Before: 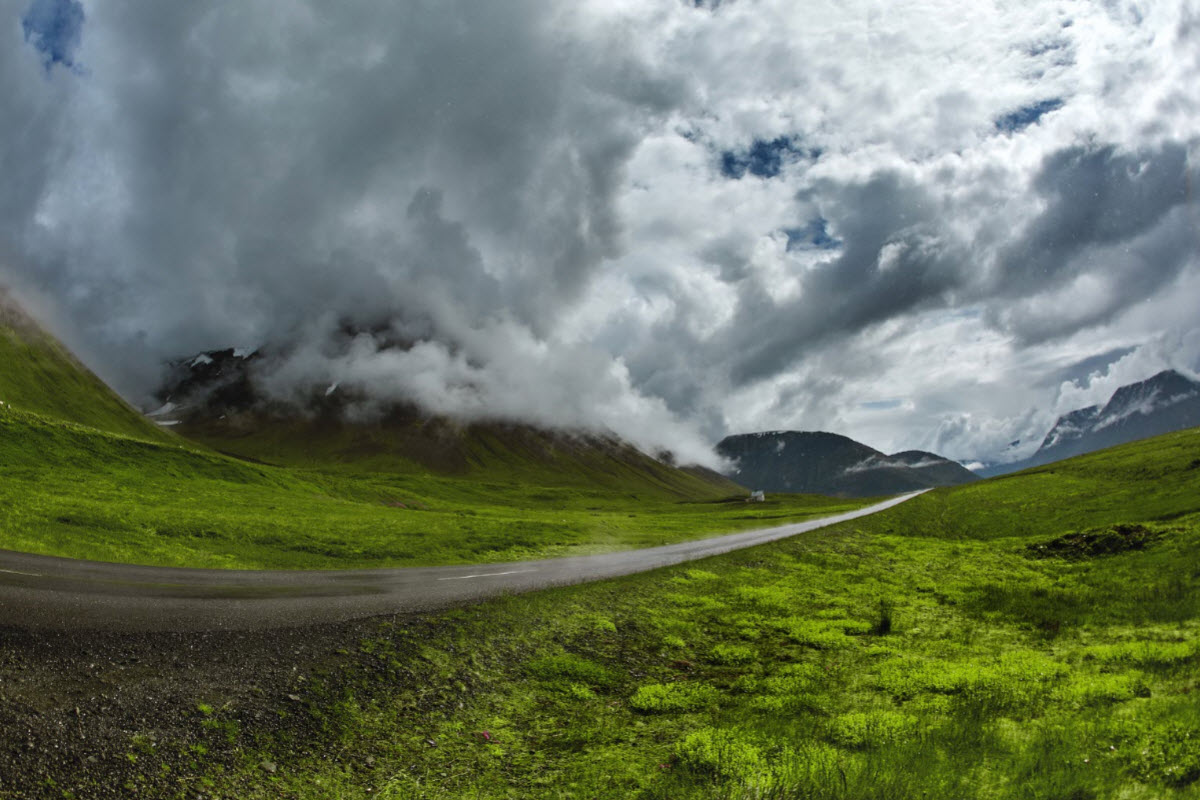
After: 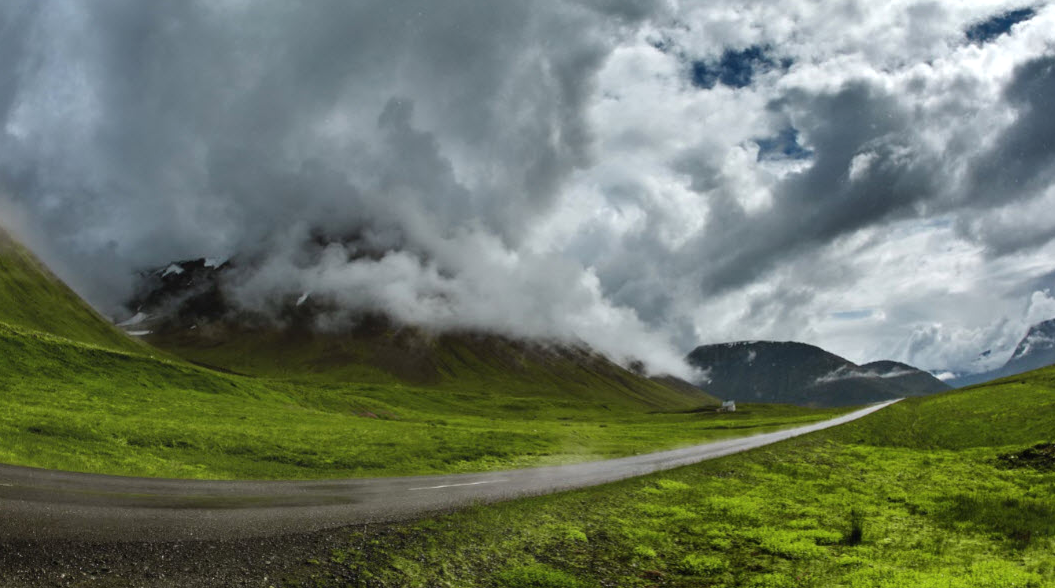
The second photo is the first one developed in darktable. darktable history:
crop and rotate: left 2.425%, top 11.305%, right 9.6%, bottom 15.08%
shadows and highlights: radius 171.16, shadows 27, white point adjustment 3.13, highlights -67.95, soften with gaussian
